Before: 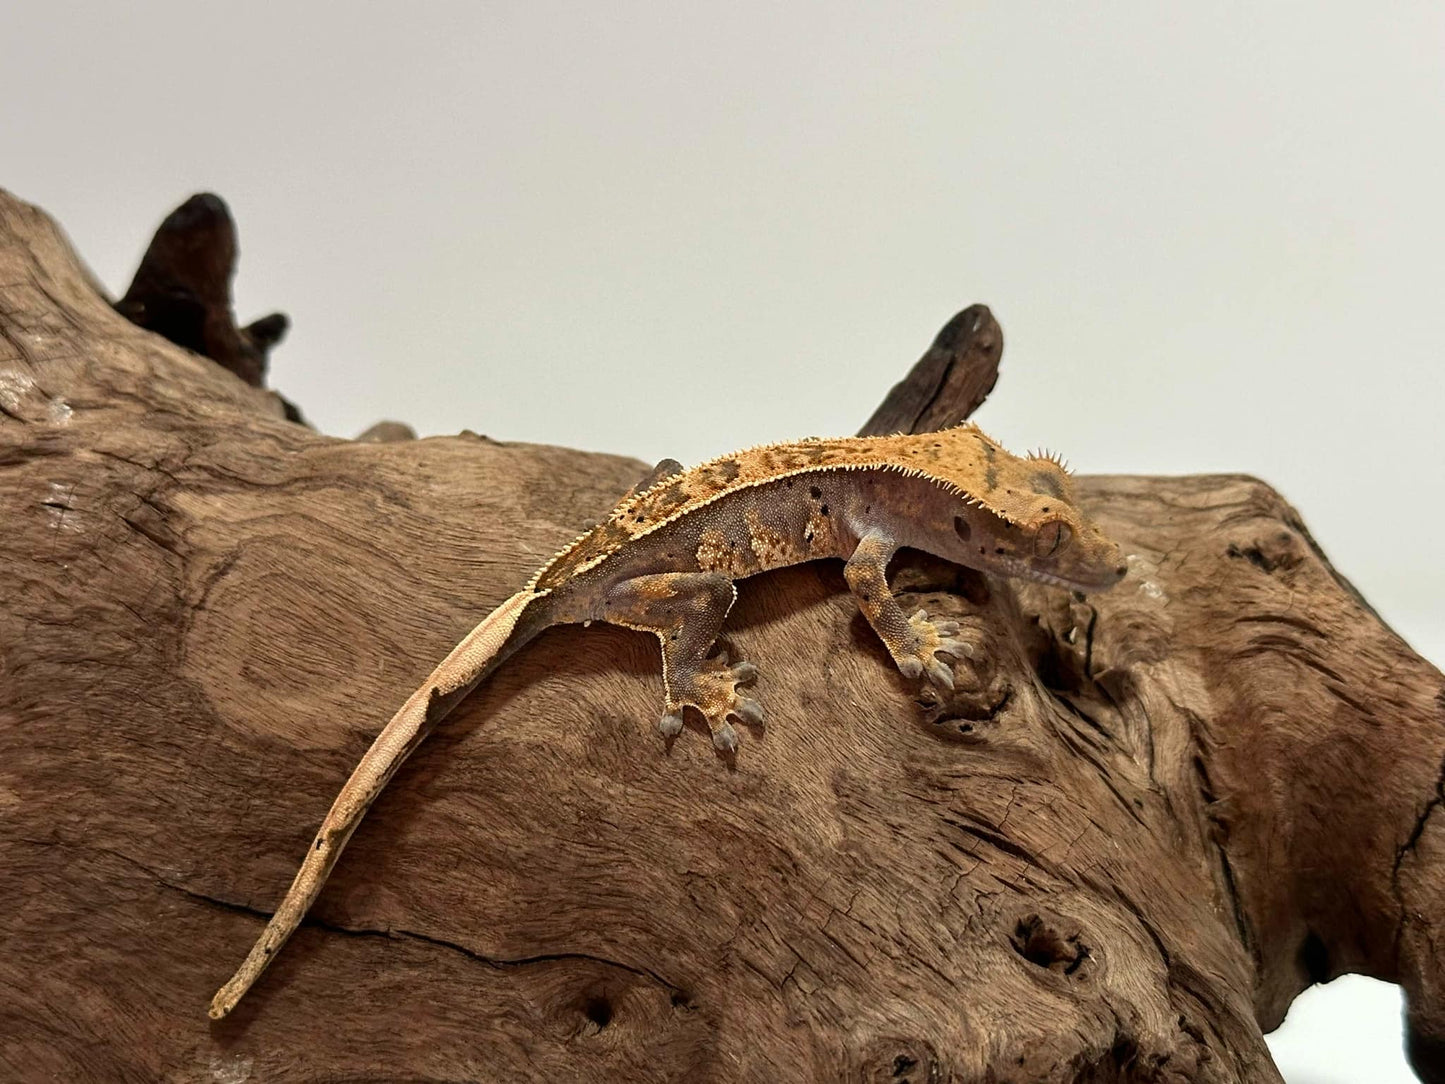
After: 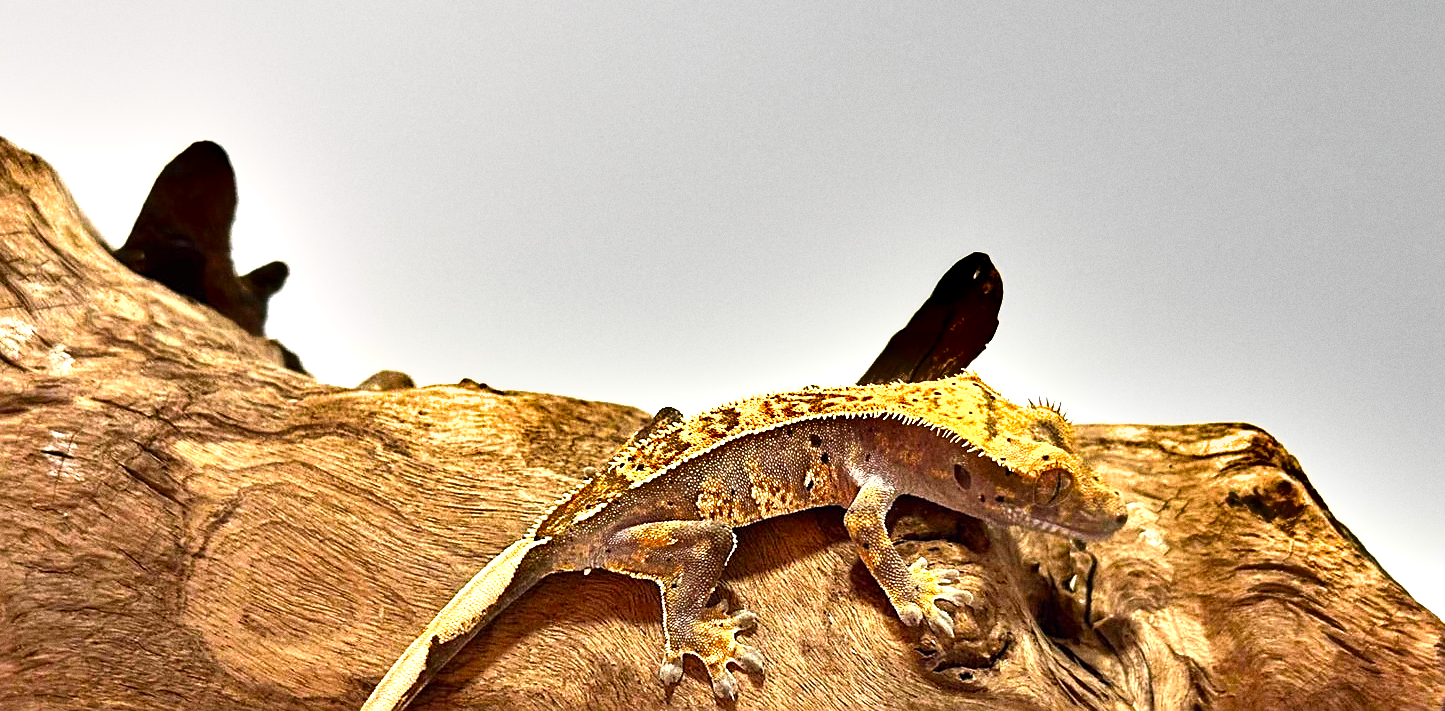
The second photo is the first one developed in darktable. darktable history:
sharpen: on, module defaults
shadows and highlights: soften with gaussian
exposure: black level correction 0, exposure 1.2 EV, compensate highlight preservation false
crop and rotate: top 4.848%, bottom 29.503%
white balance: emerald 1
tone equalizer: on, module defaults
grain: on, module defaults
color balance: lift [1, 1.001, 0.999, 1.001], gamma [1, 1.004, 1.007, 0.993], gain [1, 0.991, 0.987, 1.013], contrast 10%, output saturation 120%
